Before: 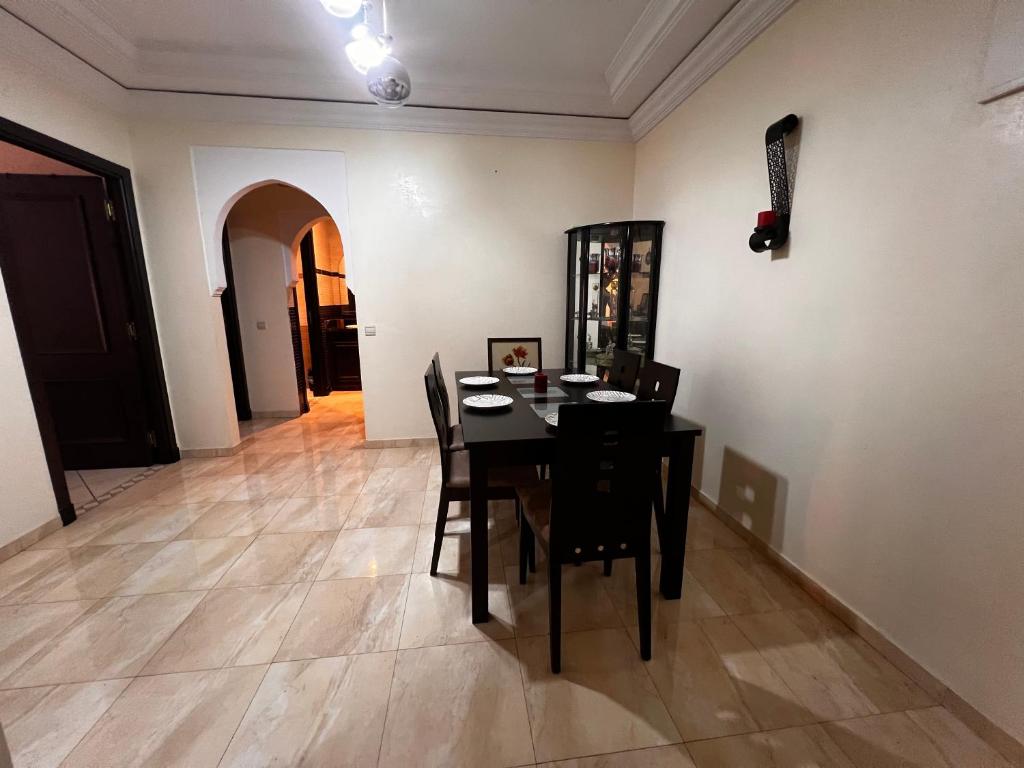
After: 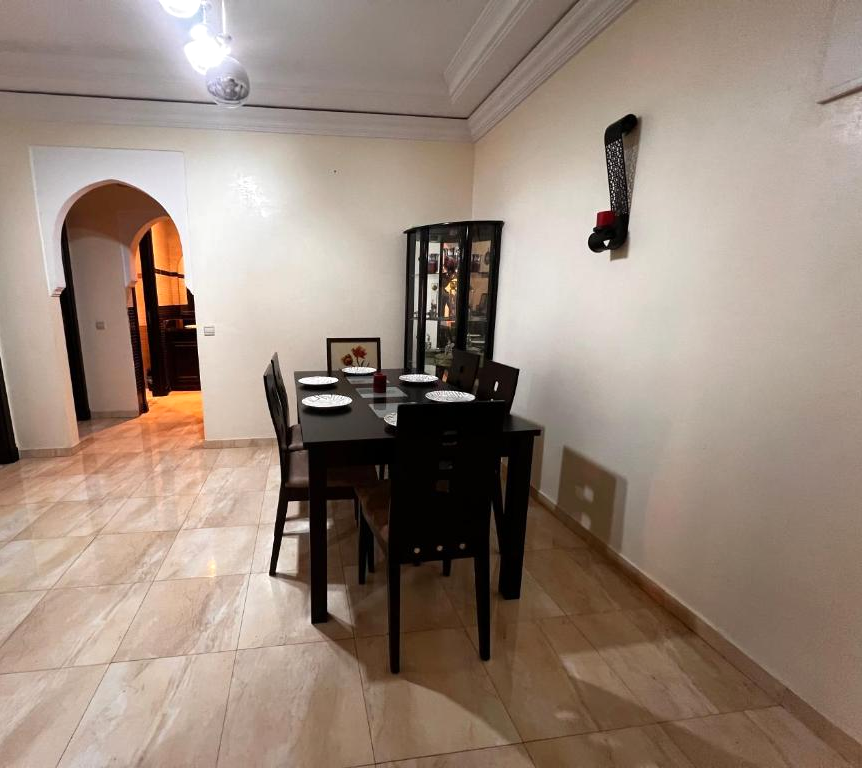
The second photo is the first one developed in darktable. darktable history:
crop: left 15.817%
exposure: exposure 0.13 EV, compensate highlight preservation false
